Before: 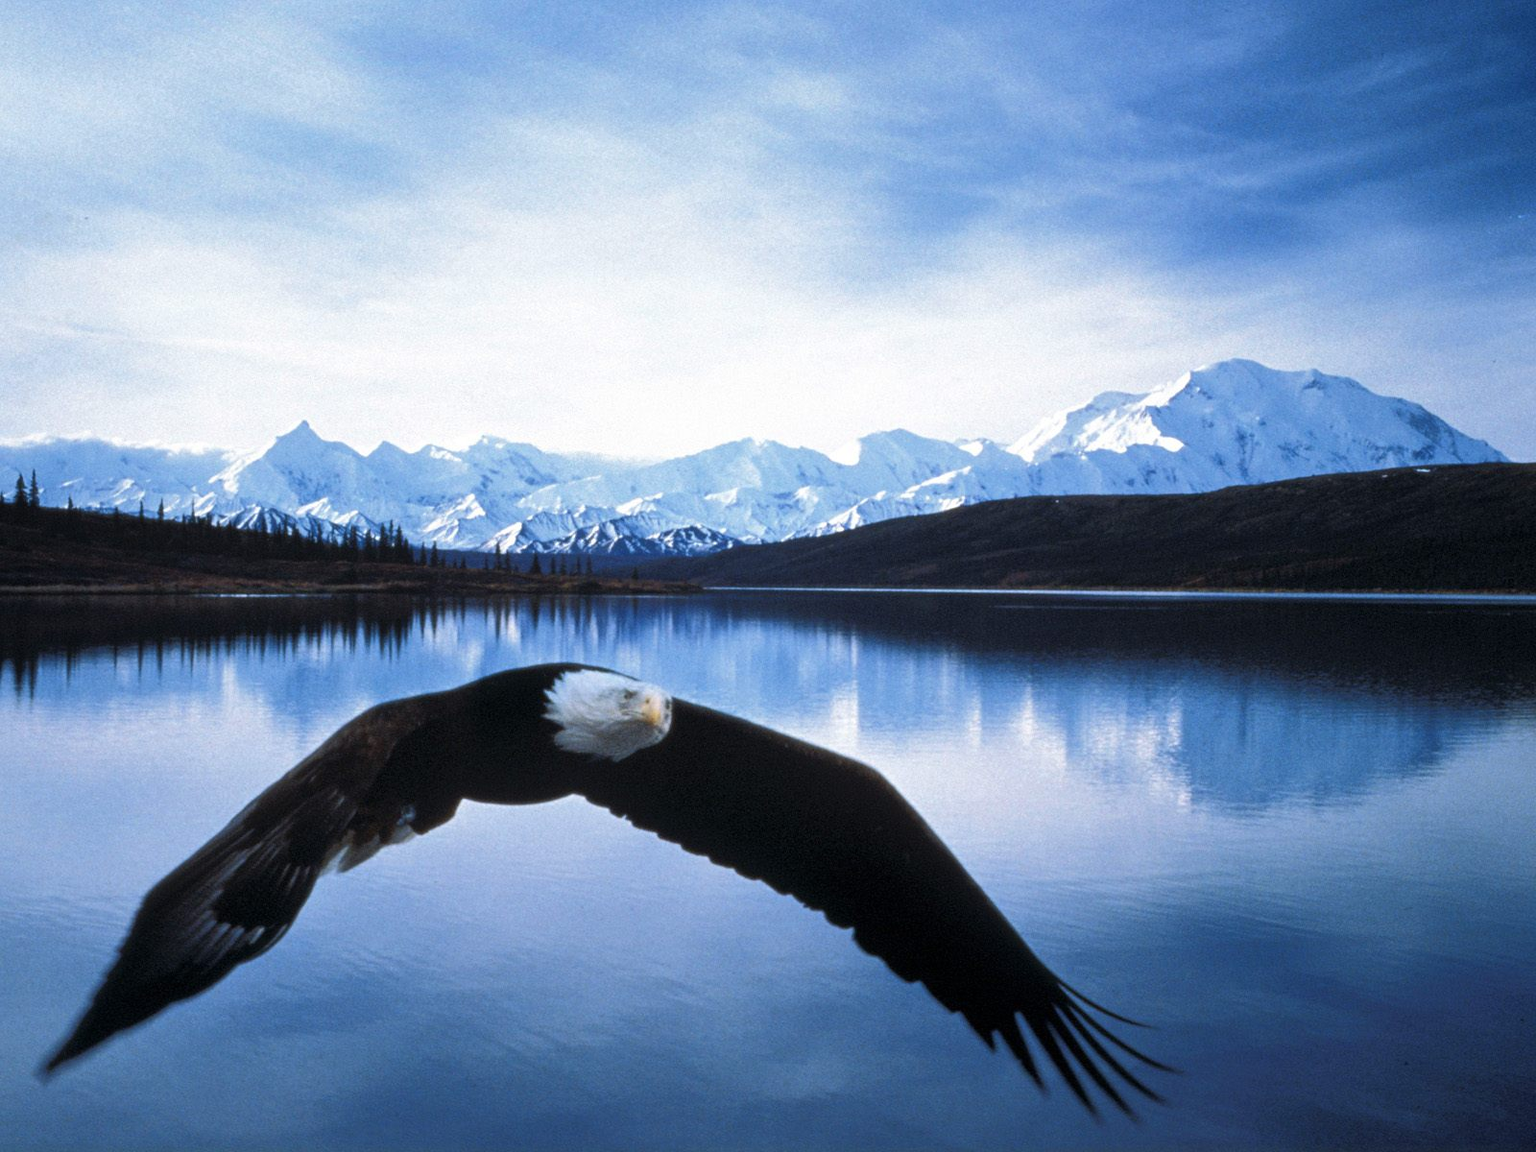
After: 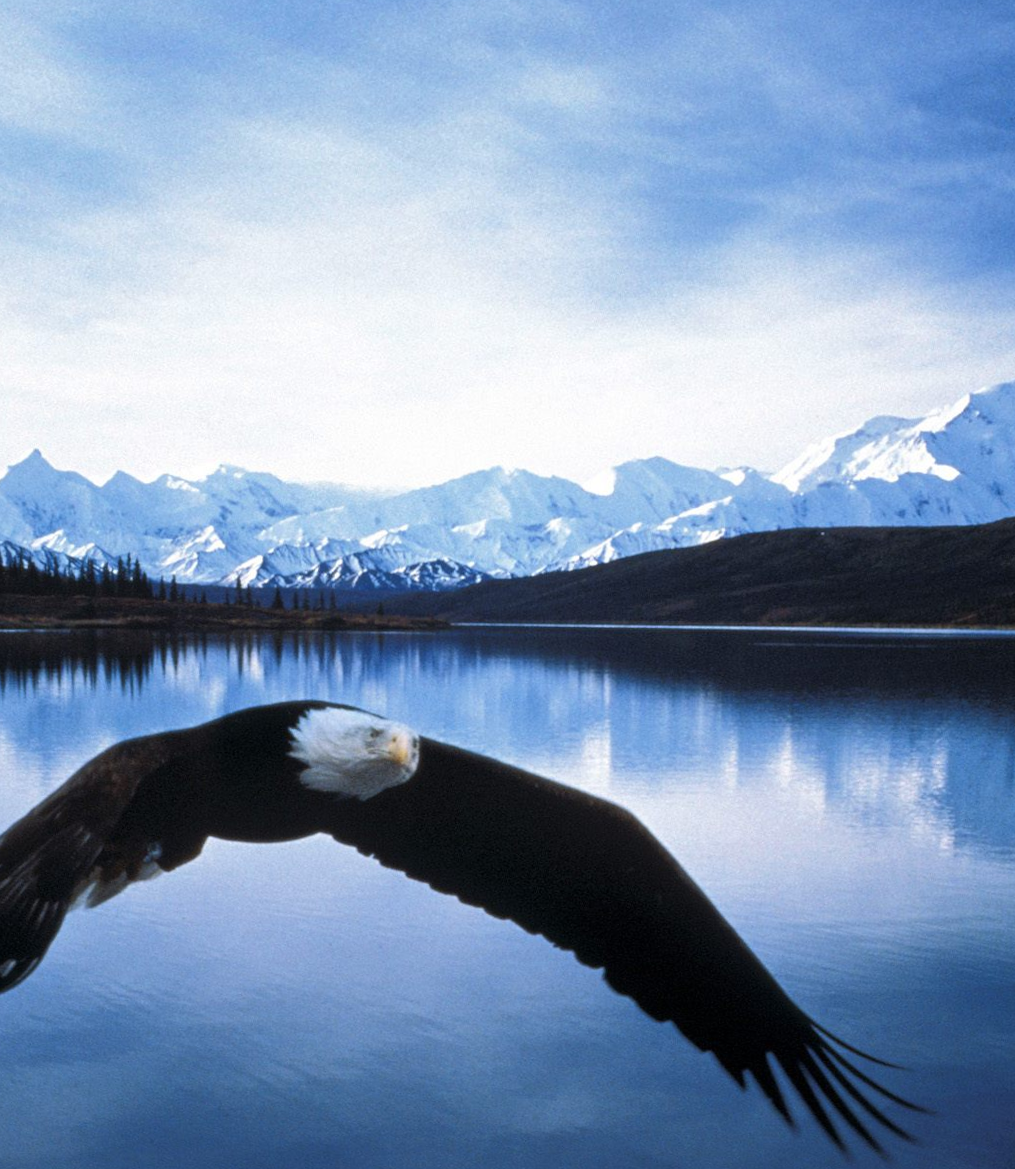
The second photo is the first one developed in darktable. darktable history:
crop and rotate: left 15.055%, right 18.278%
rotate and perspective: rotation 0.074°, lens shift (vertical) 0.096, lens shift (horizontal) -0.041, crop left 0.043, crop right 0.952, crop top 0.024, crop bottom 0.979
